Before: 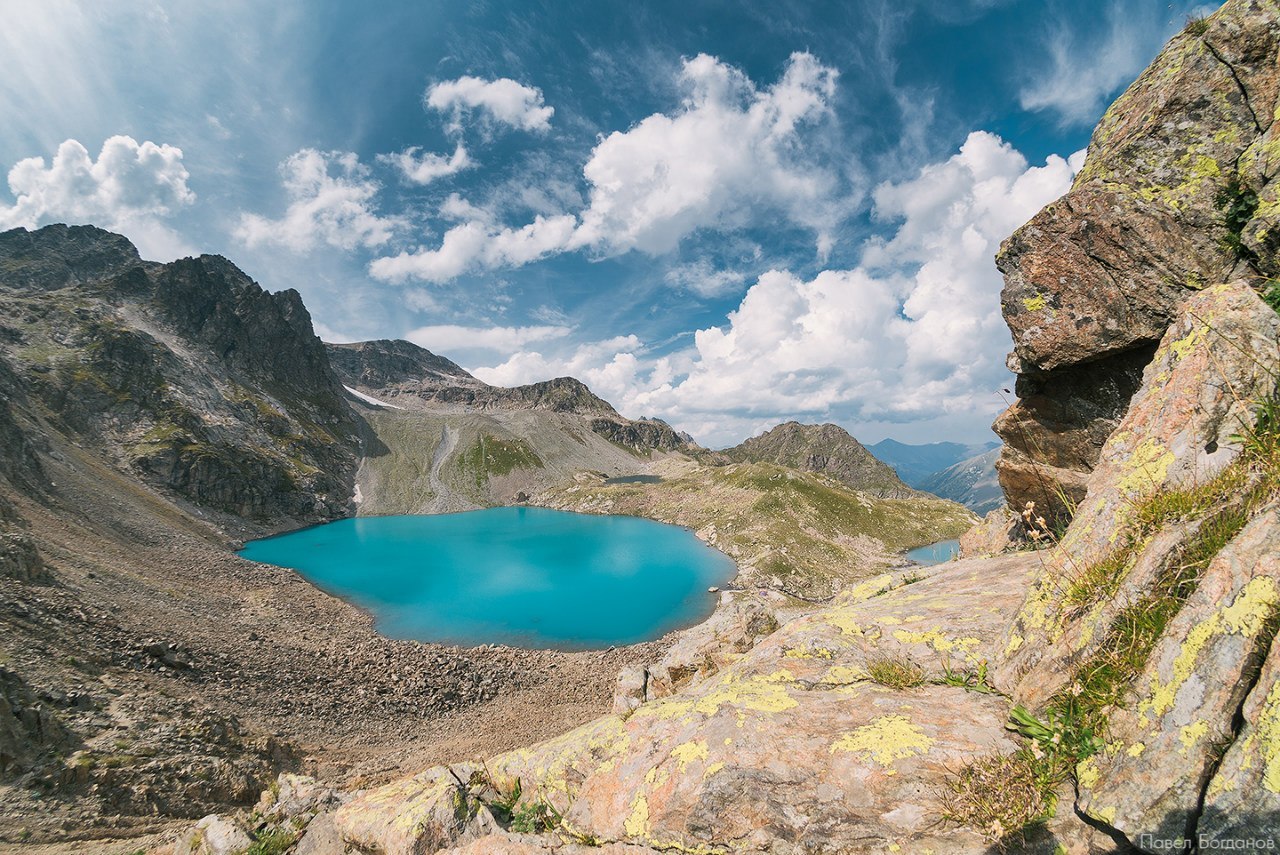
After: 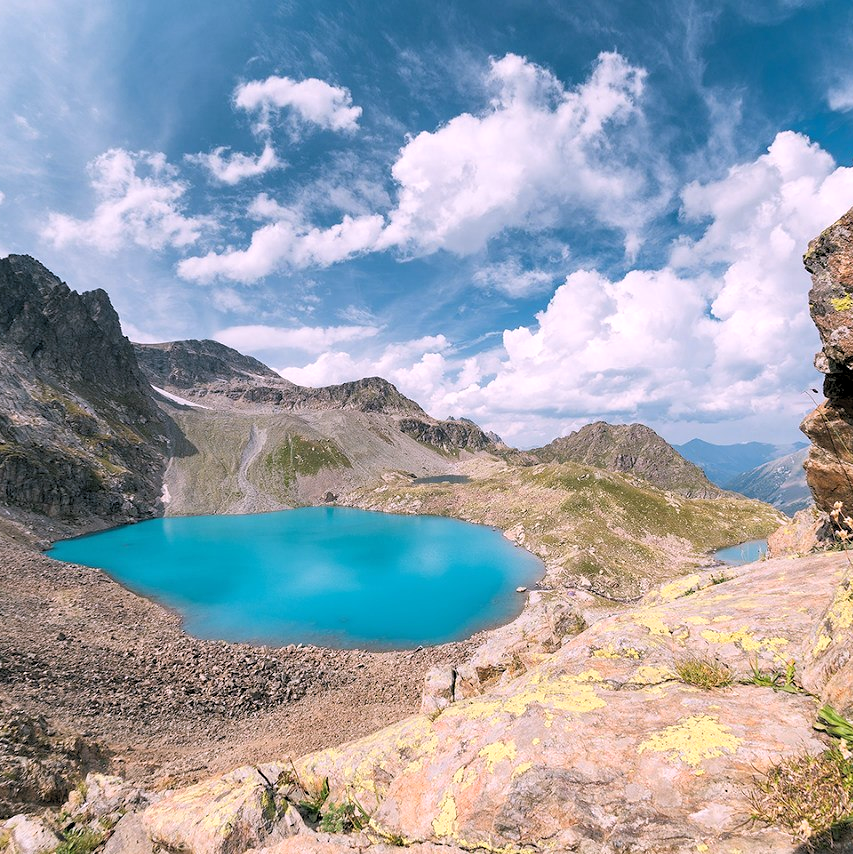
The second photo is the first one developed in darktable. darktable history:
rgb levels: levels [[0.013, 0.434, 0.89], [0, 0.5, 1], [0, 0.5, 1]]
crop and rotate: left 15.055%, right 18.278%
white balance: red 1.05, blue 1.072
